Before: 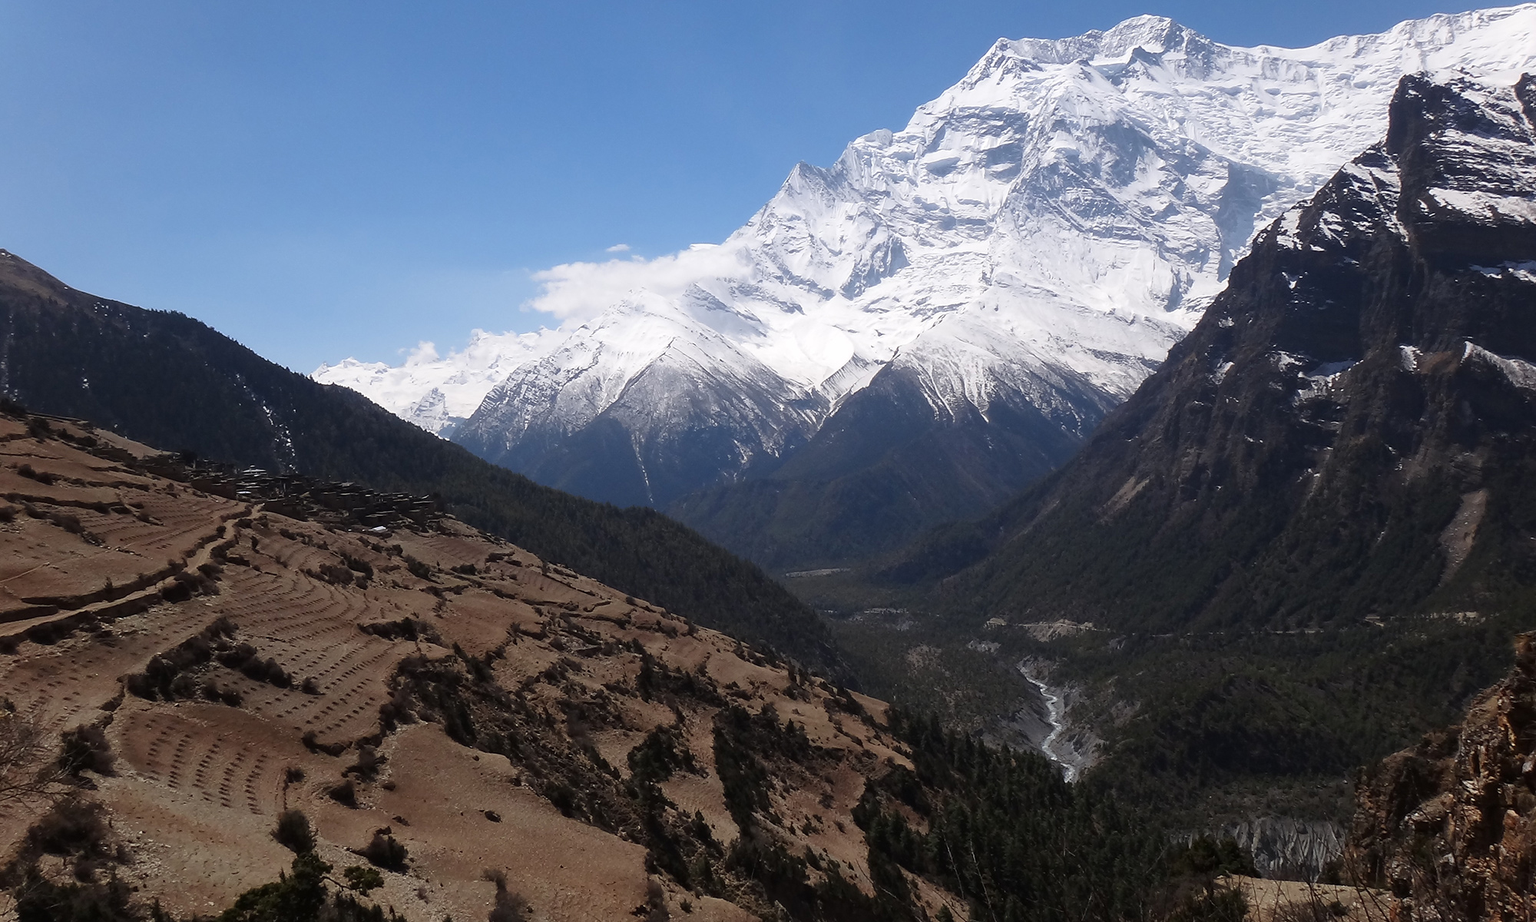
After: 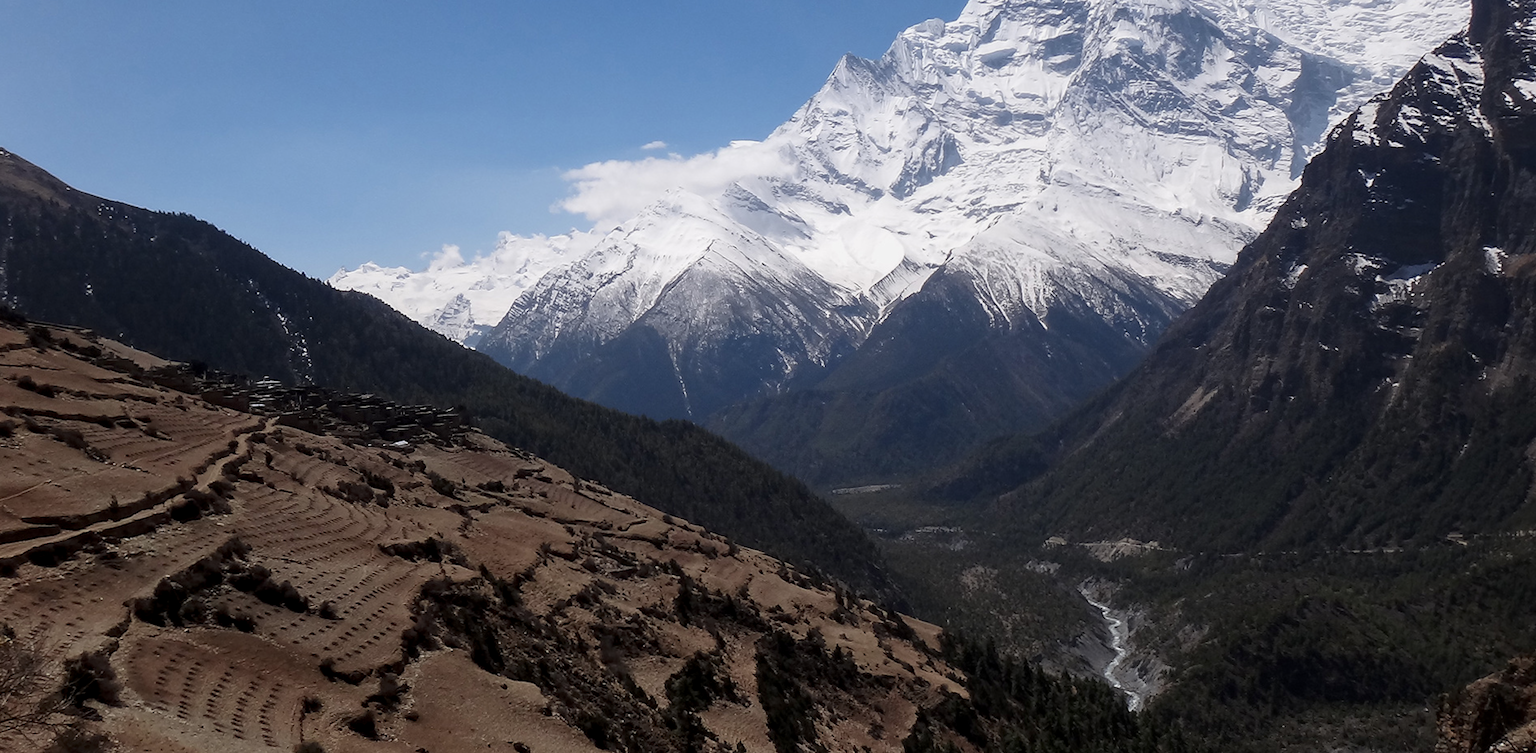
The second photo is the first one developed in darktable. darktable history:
local contrast: highlights 88%, shadows 81%
exposure: exposure -0.287 EV, compensate highlight preservation false
crop and rotate: angle 0.103°, top 11.99%, right 5.432%, bottom 10.65%
